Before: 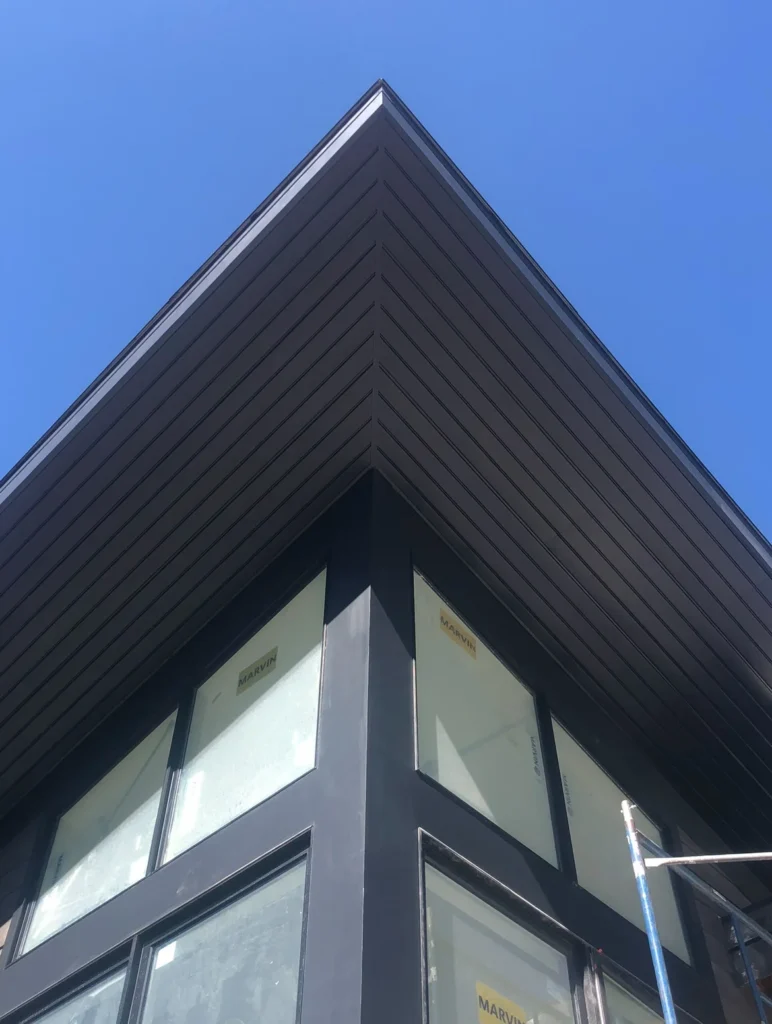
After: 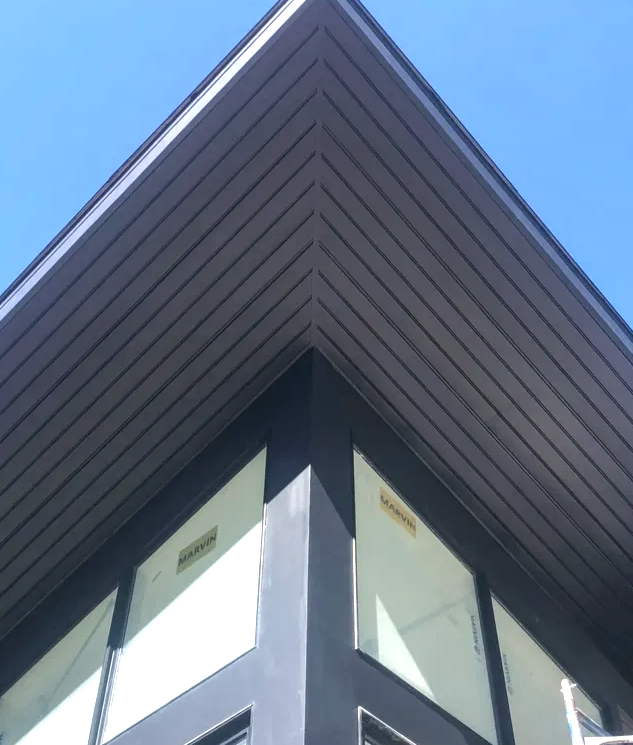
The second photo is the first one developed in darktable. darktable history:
crop: left 7.856%, top 11.836%, right 10.12%, bottom 15.387%
exposure: black level correction 0, exposure 1 EV, compensate highlight preservation false
local contrast: on, module defaults
white balance: emerald 1
